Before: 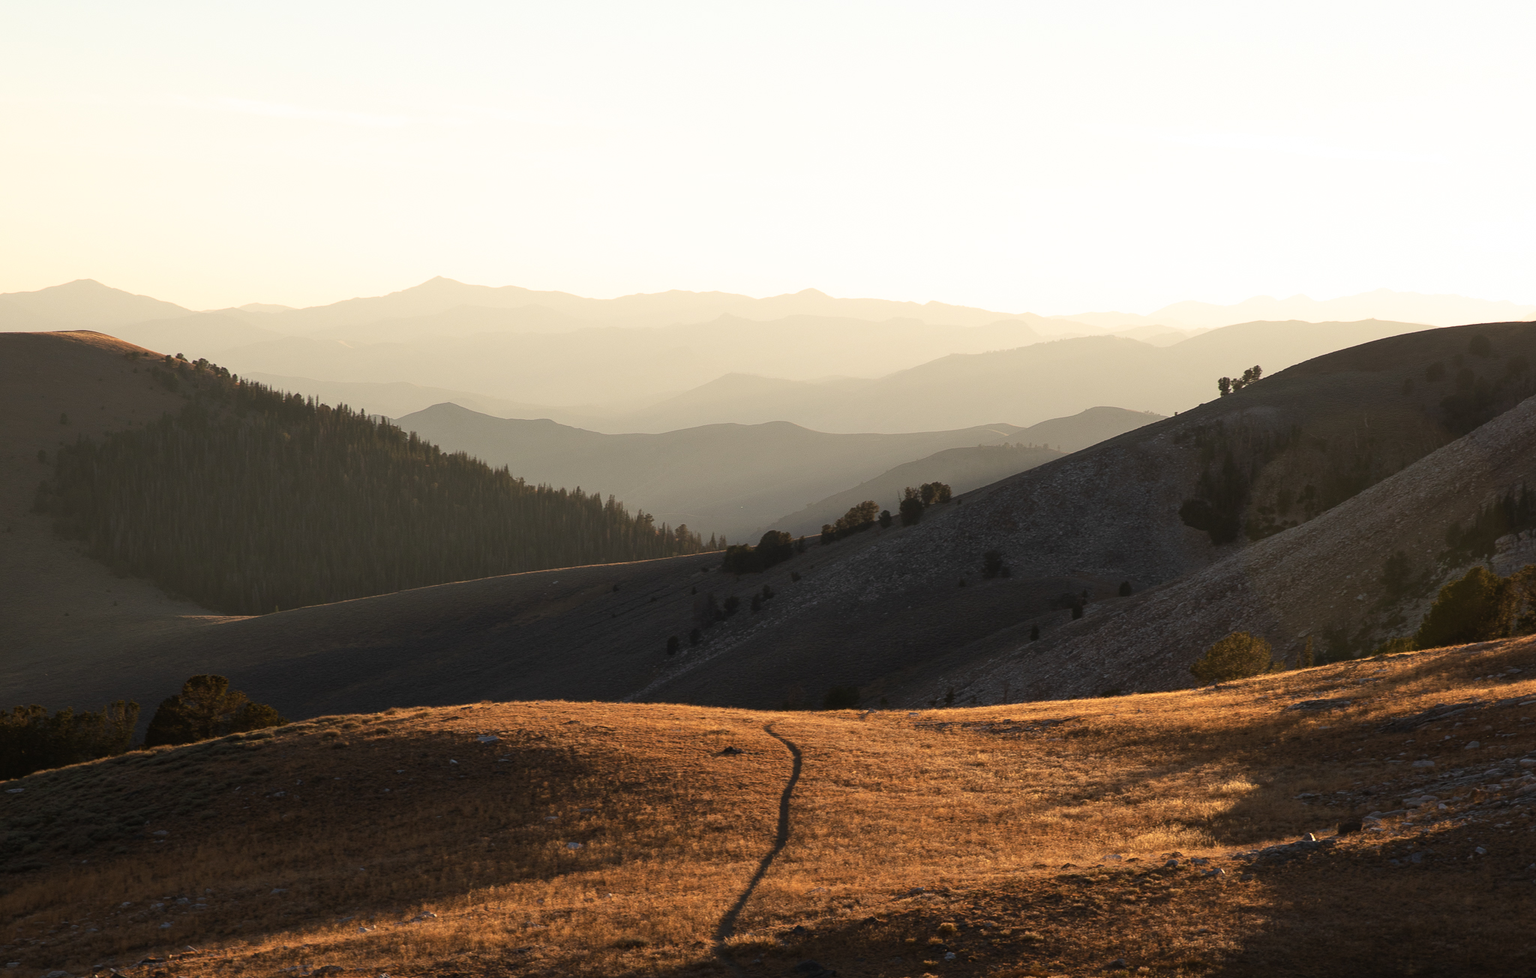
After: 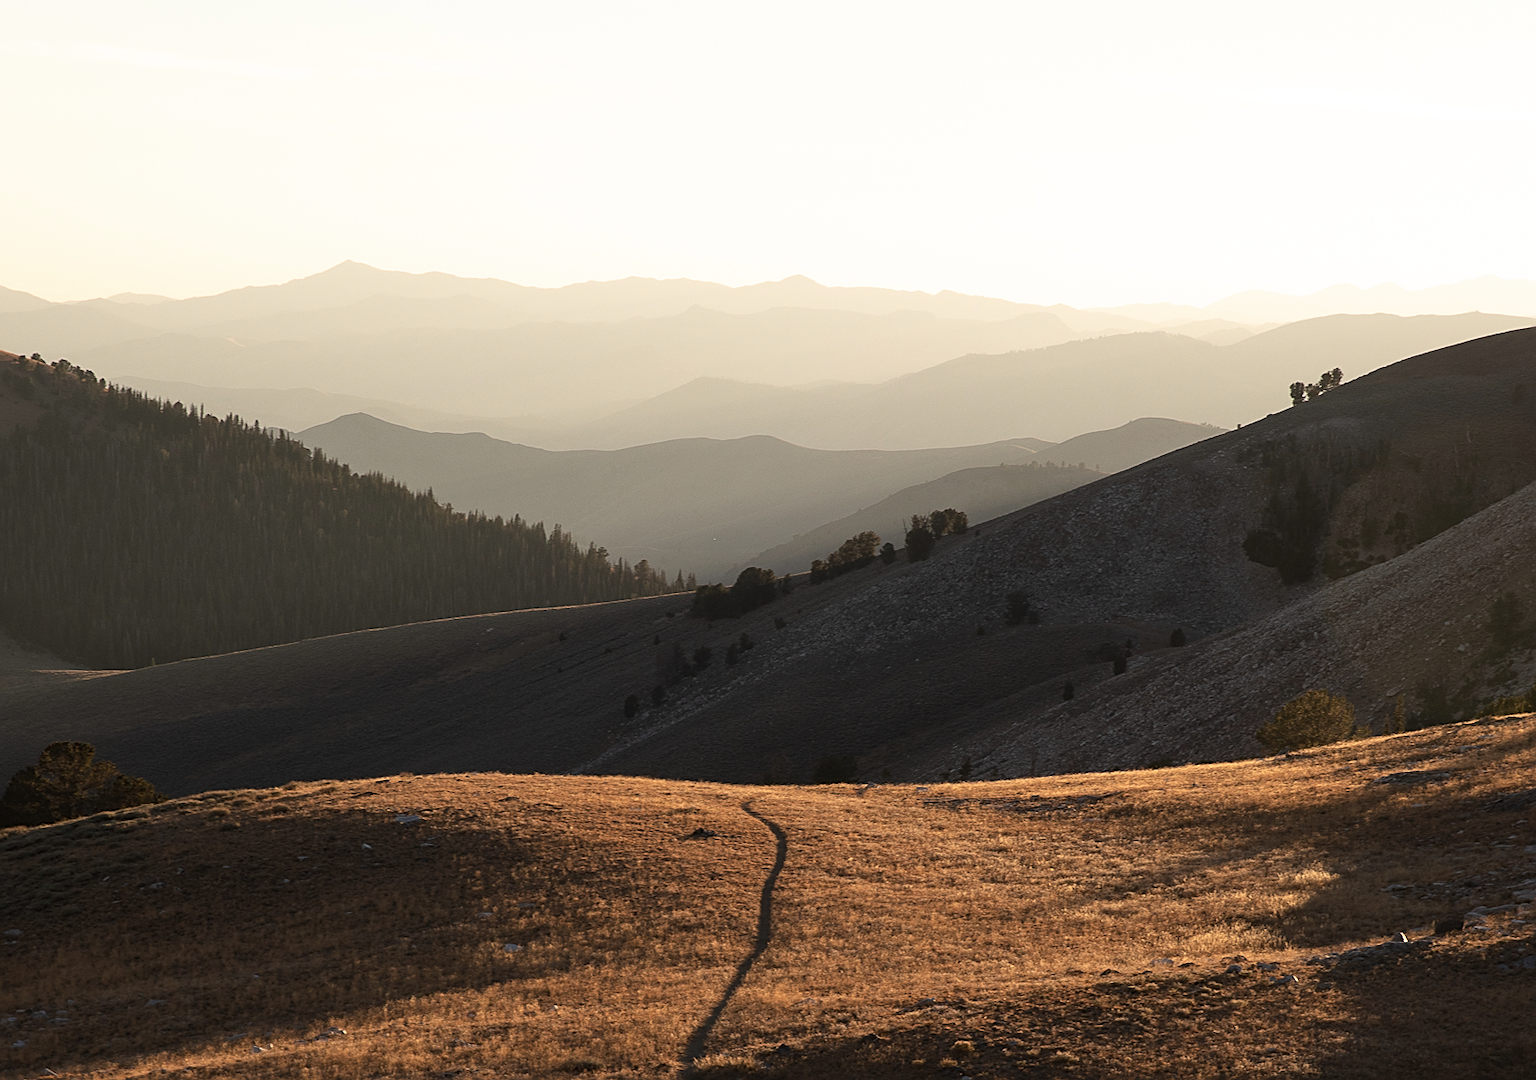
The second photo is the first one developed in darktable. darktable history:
sharpen: on, module defaults
color correction: saturation 0.85
crop: left 9.807%, top 6.259%, right 7.334%, bottom 2.177%
